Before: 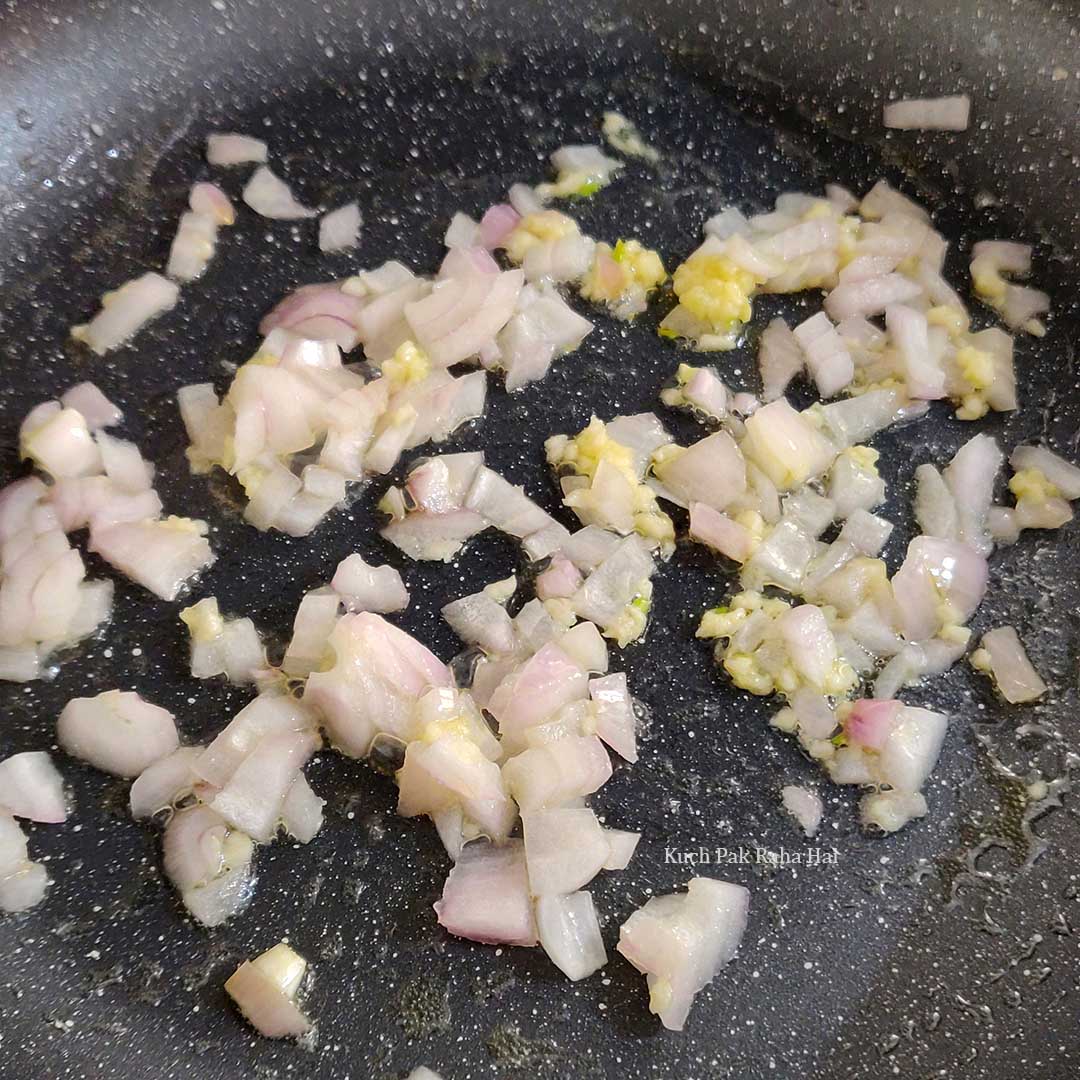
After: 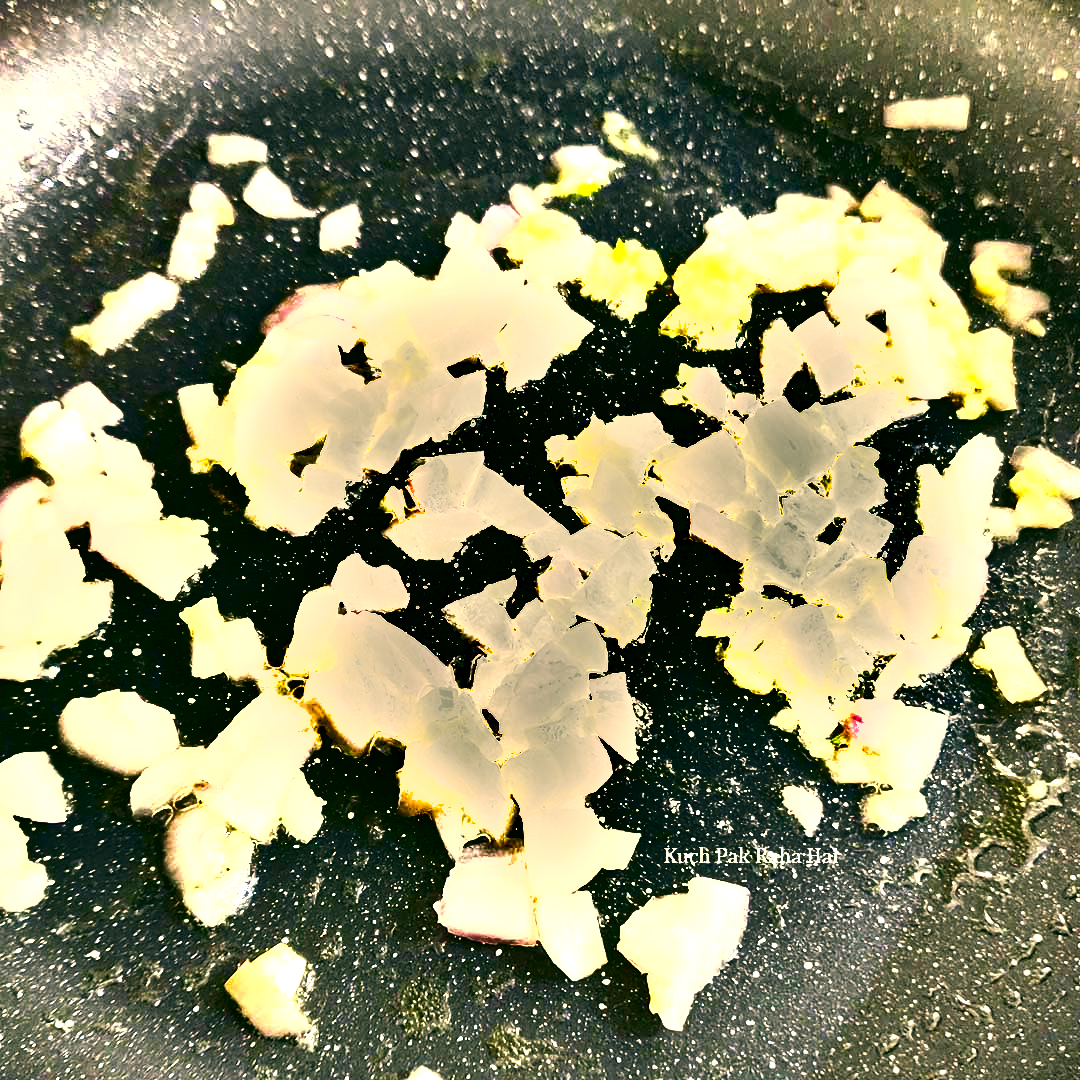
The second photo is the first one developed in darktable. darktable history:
color correction: highlights a* 5.3, highlights b* 24.62, shadows a* -15.7, shadows b* 3.89
shadows and highlights: shadows 80.24, white point adjustment -9.03, highlights -61.4, soften with gaussian
tone equalizer: -8 EV -0.384 EV, -7 EV -0.383 EV, -6 EV -0.32 EV, -5 EV -0.206 EV, -3 EV 0.203 EV, -2 EV 0.345 EV, -1 EV 0.394 EV, +0 EV 0.392 EV, edges refinement/feathering 500, mask exposure compensation -1.57 EV, preserve details no
levels: levels [0, 0.281, 0.562]
